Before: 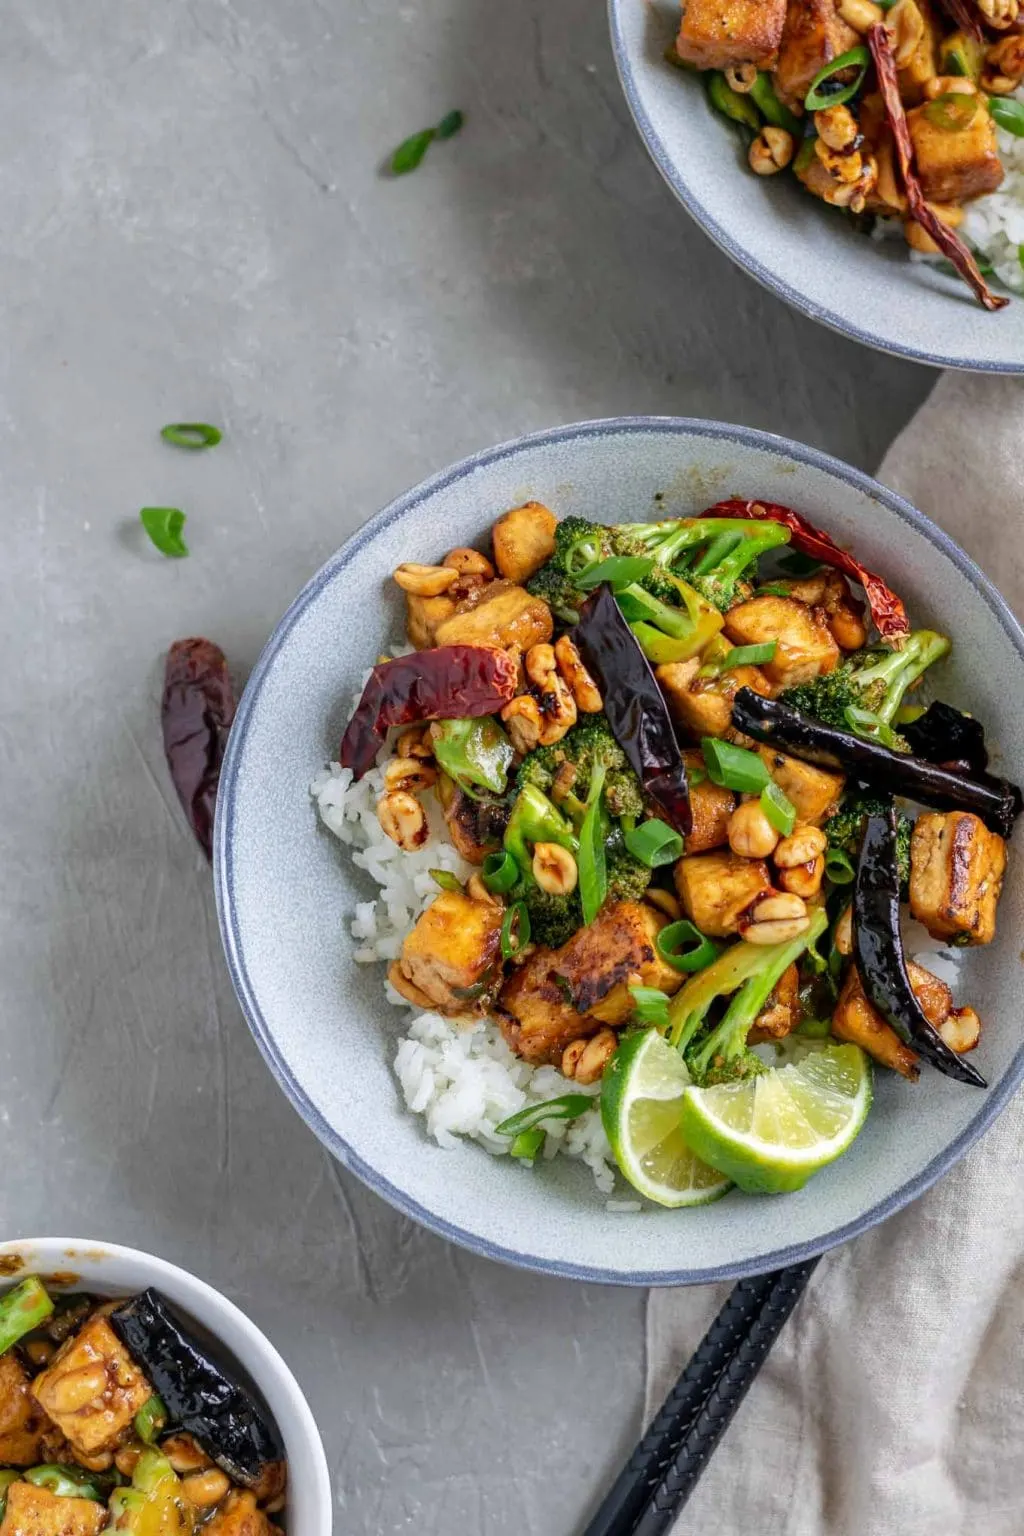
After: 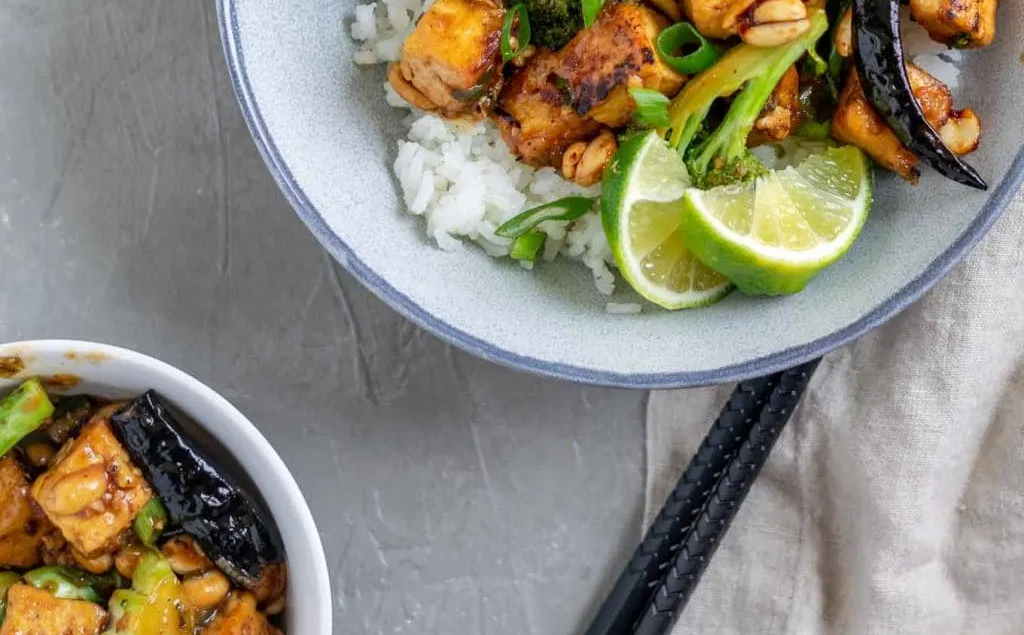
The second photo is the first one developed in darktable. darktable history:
crop and rotate: top 58.512%, bottom 0.135%
base curve: curves: ch0 [(0, 0) (0.283, 0.295) (1, 1)]
